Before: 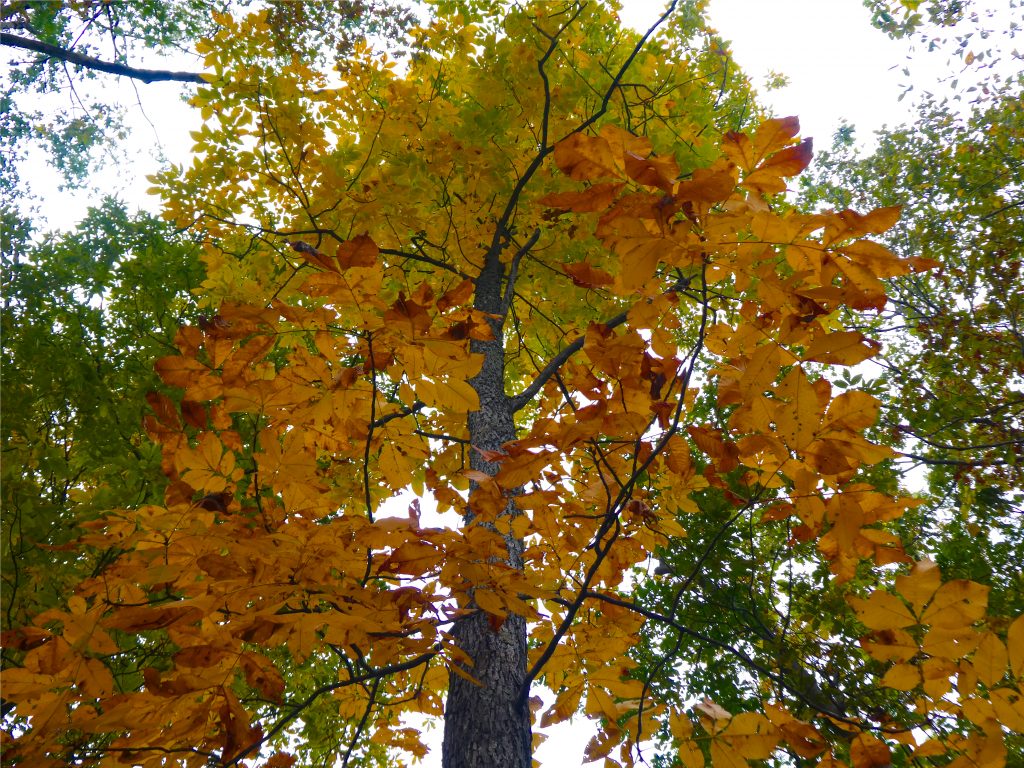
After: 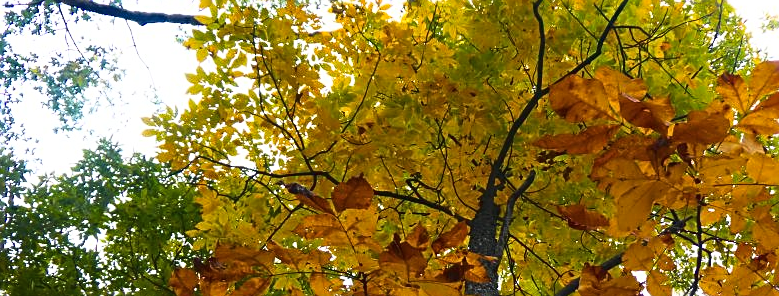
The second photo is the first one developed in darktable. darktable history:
sharpen: on, module defaults
tone curve: curves: ch0 [(0, 0.013) (0.198, 0.175) (0.512, 0.582) (0.625, 0.754) (0.81, 0.934) (1, 1)], color space Lab, linked channels, preserve colors none
crop: left 0.534%, top 7.63%, right 23.383%, bottom 53.821%
